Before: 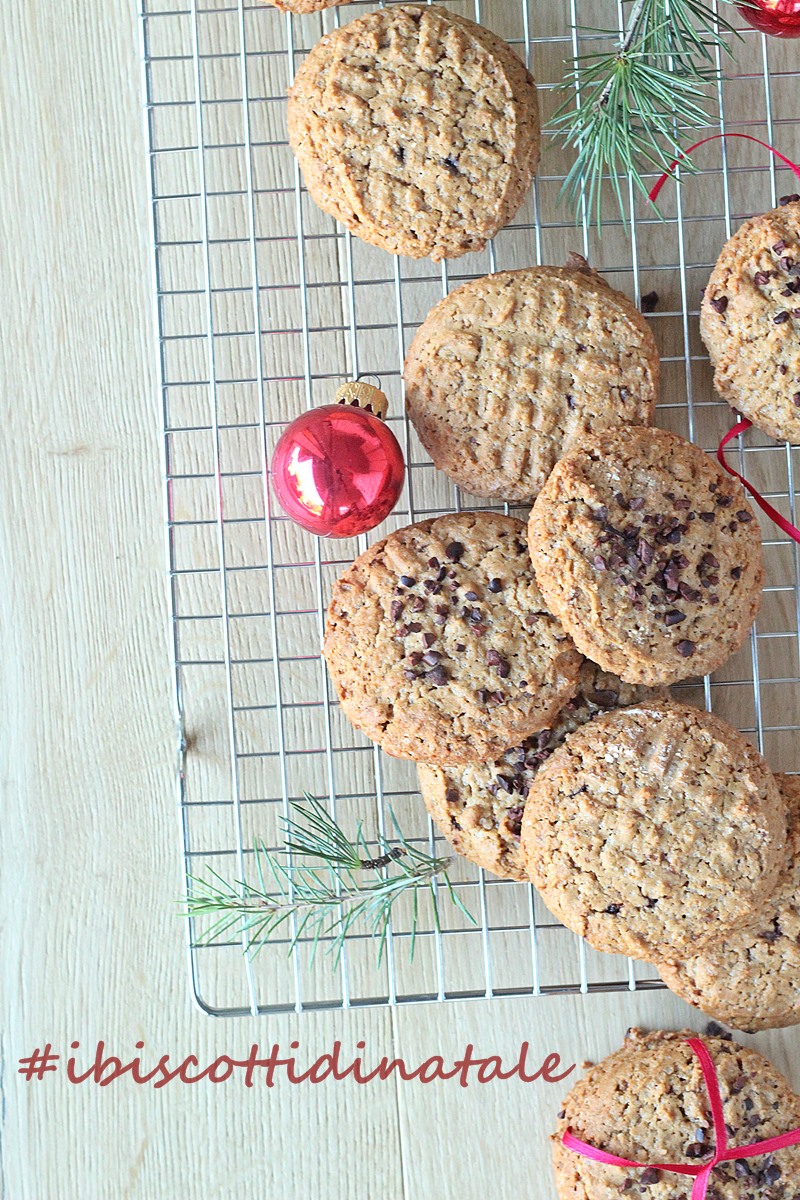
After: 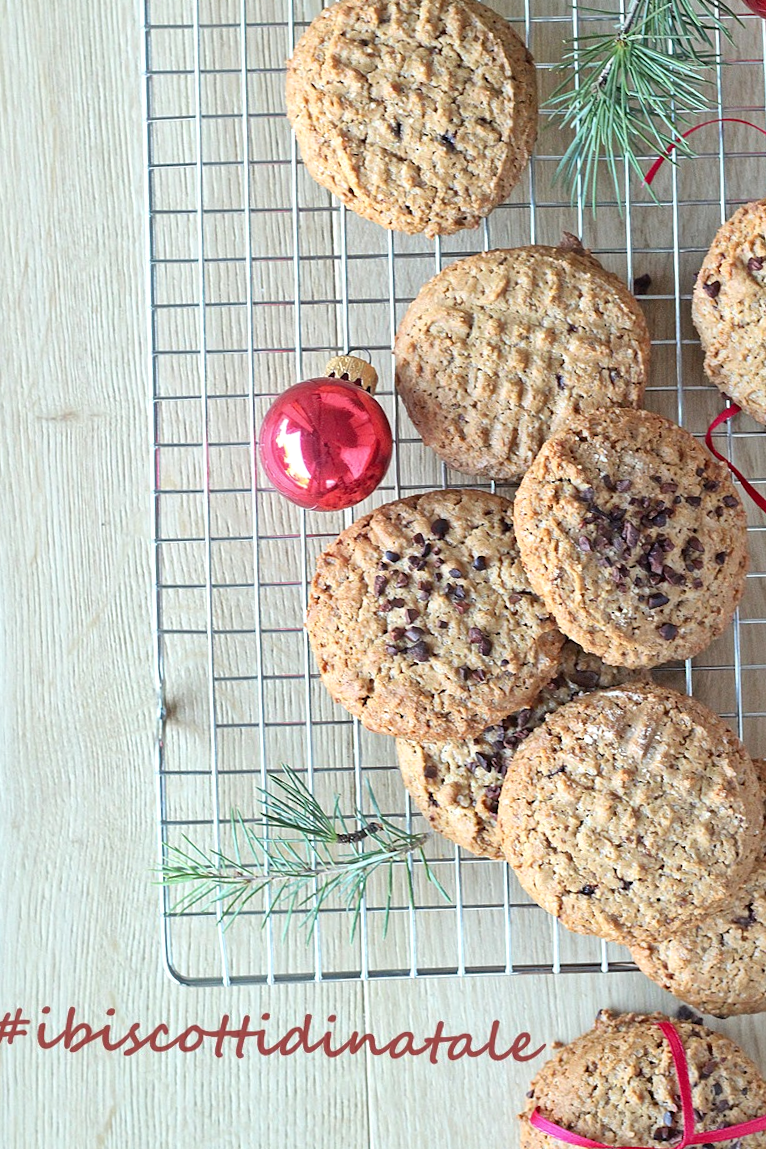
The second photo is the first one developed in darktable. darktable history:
crop and rotate: angle -1.69°
local contrast: mode bilateral grid, contrast 20, coarseness 50, detail 130%, midtone range 0.2
